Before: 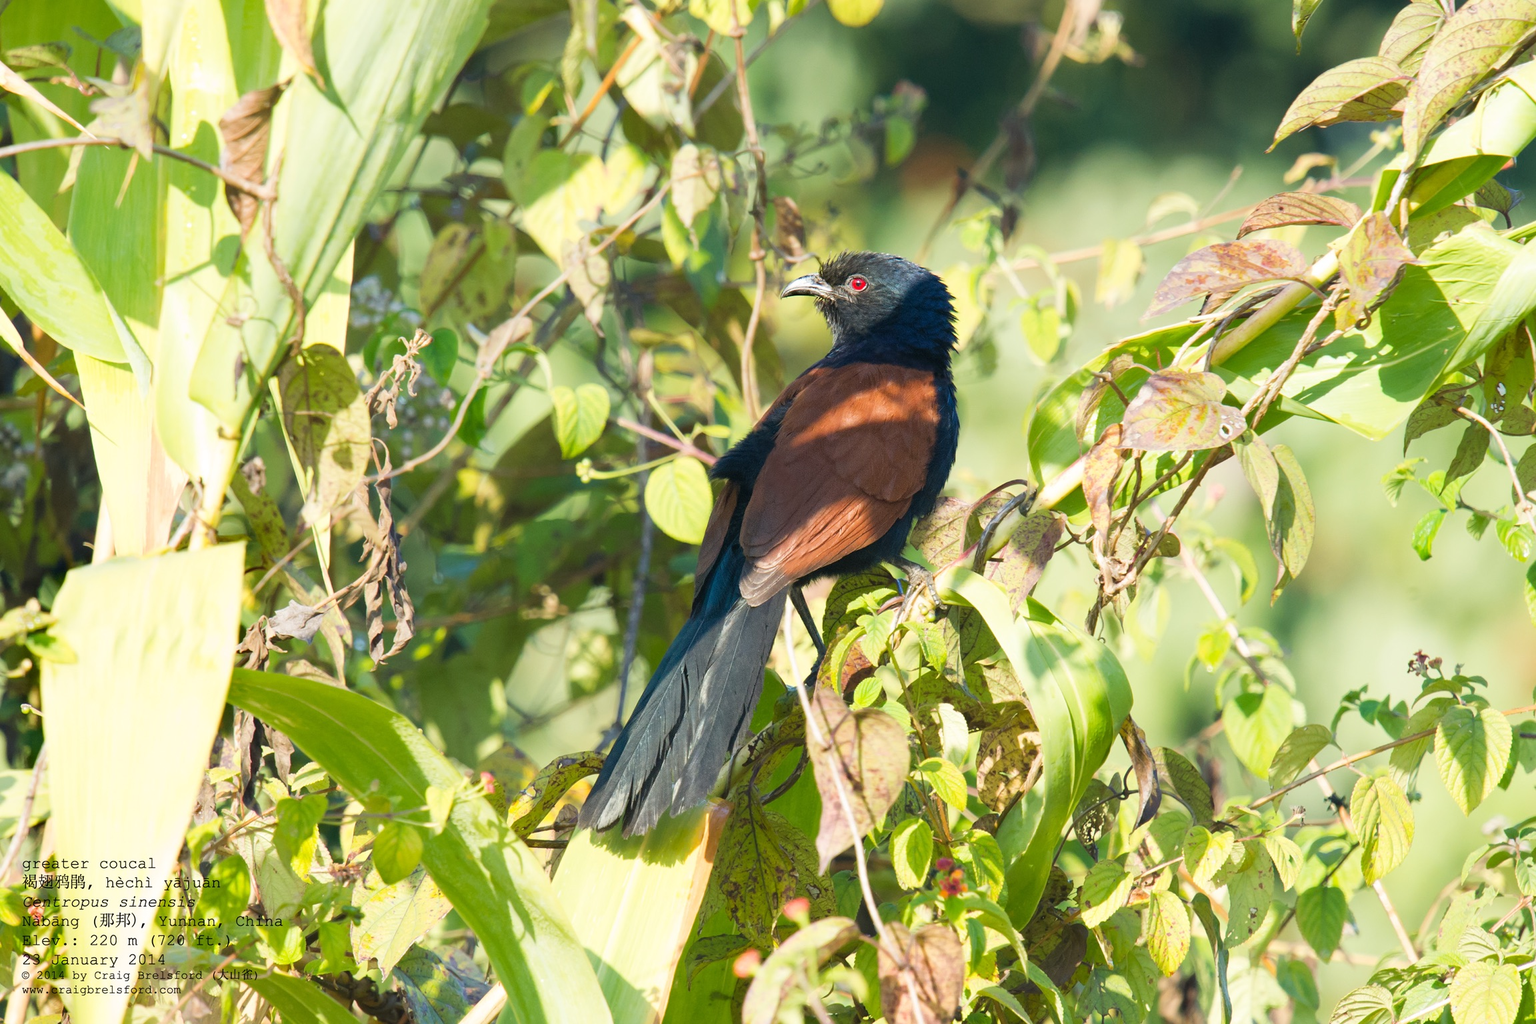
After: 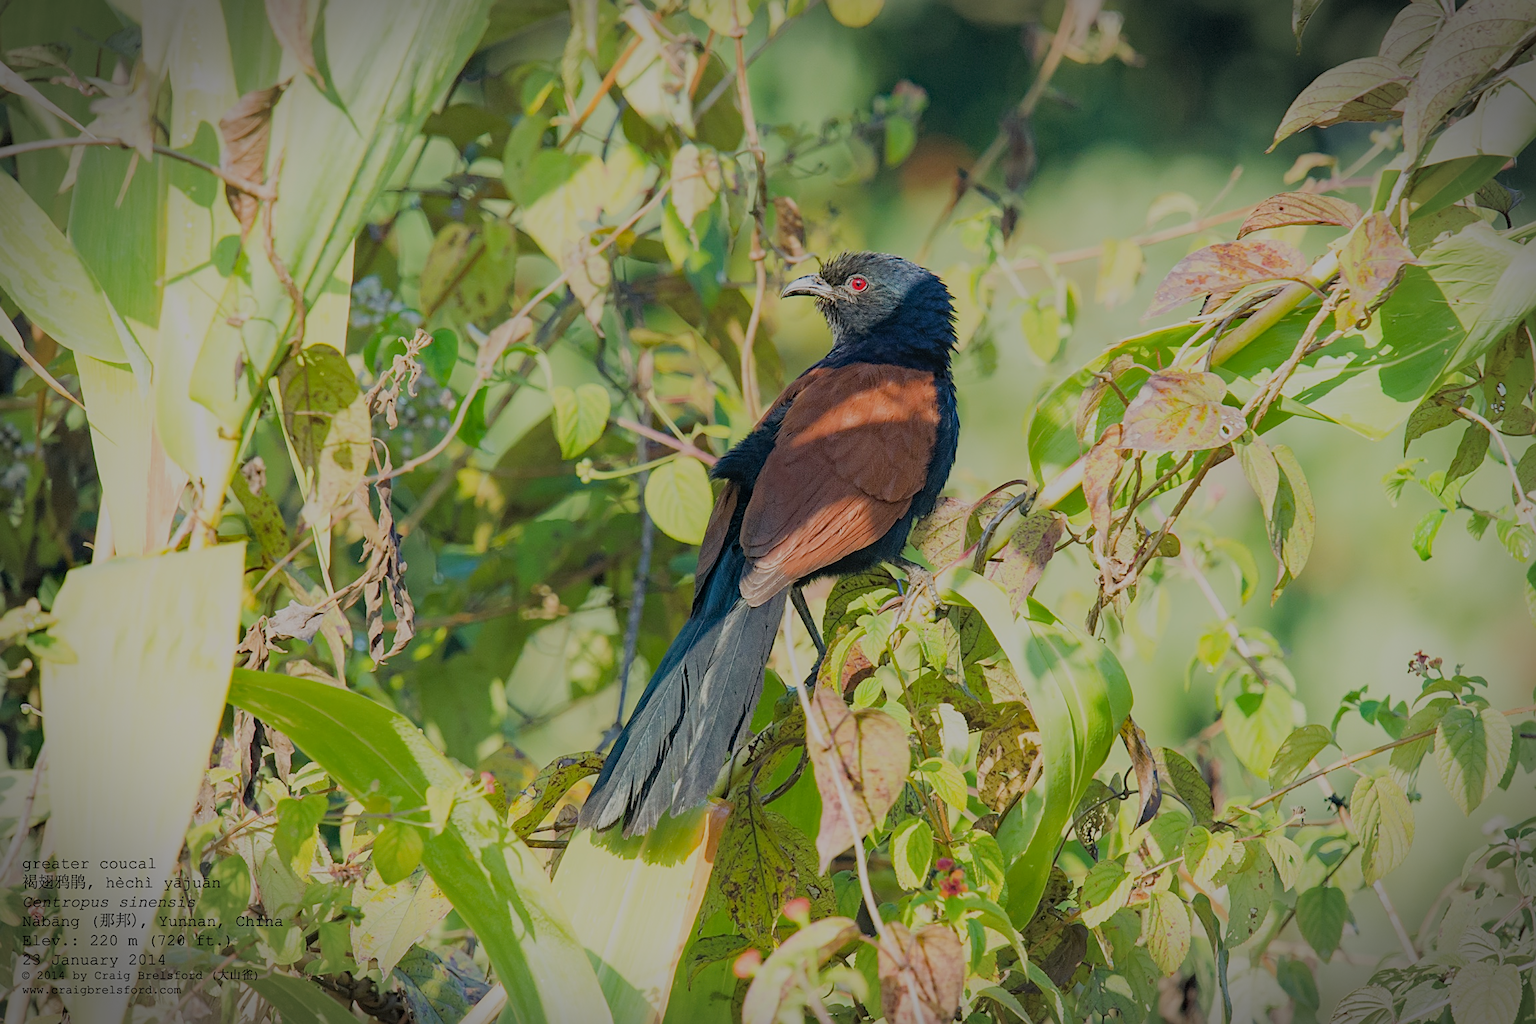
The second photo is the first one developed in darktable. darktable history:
haze removal: strength 0.28, distance 0.252, compatibility mode true, adaptive false
sharpen: on, module defaults
filmic rgb: black relative exposure -8.01 EV, white relative exposure 8.06 EV, hardness 2.52, latitude 10.41%, contrast 0.705, highlights saturation mix 8.93%, shadows ↔ highlights balance 2.04%
vignetting: brightness -0.679, automatic ratio true, dithering 8-bit output, unbound false
local contrast: detail 109%
